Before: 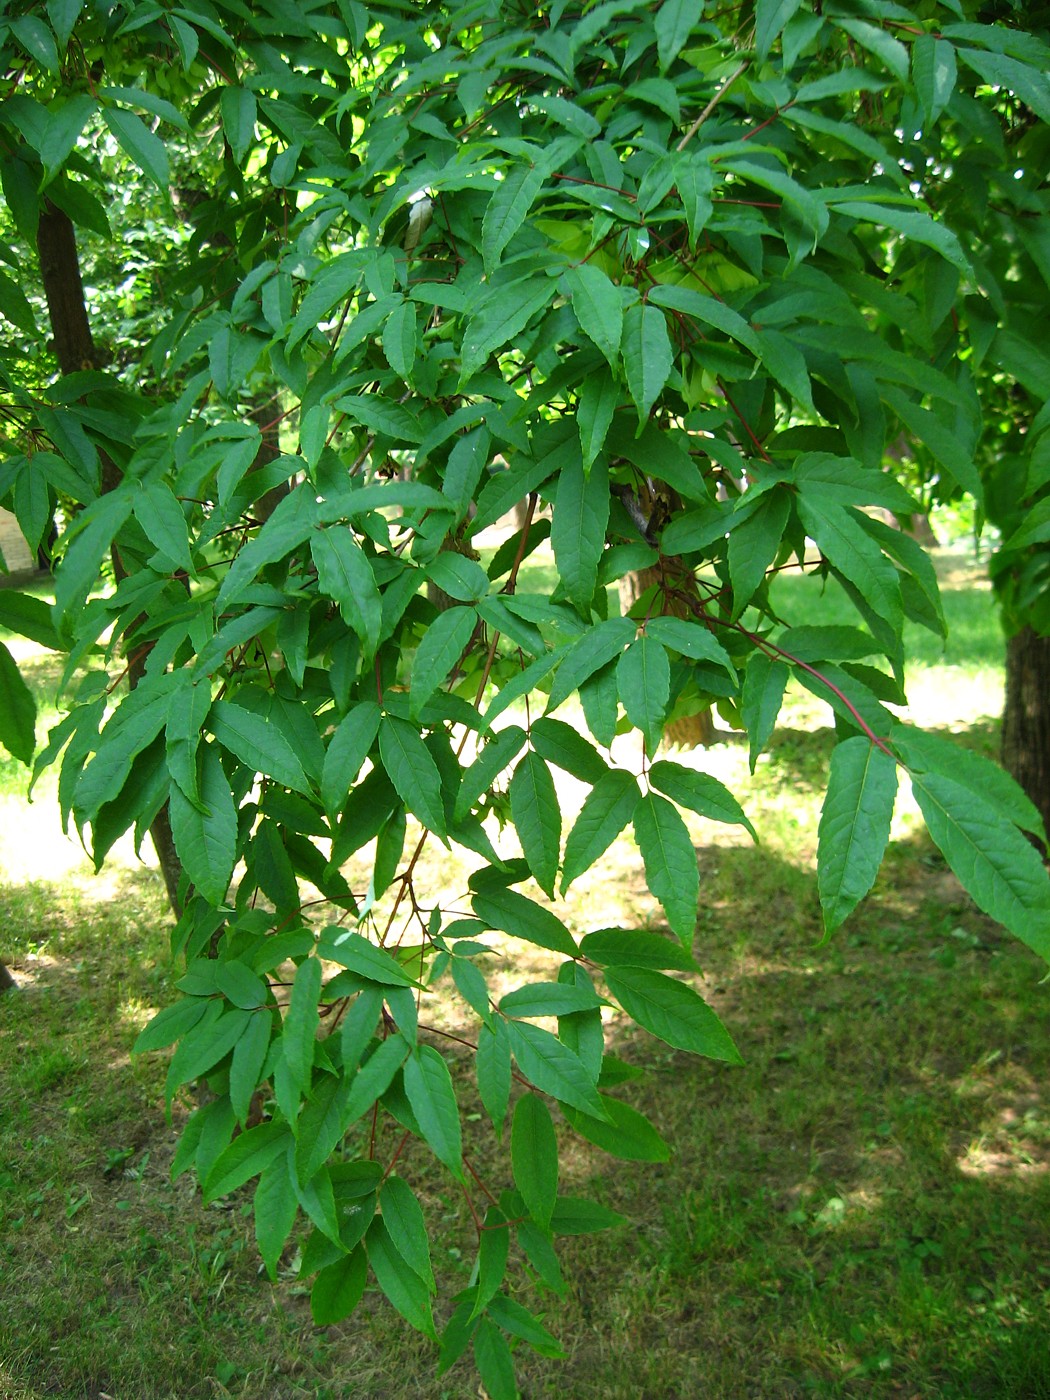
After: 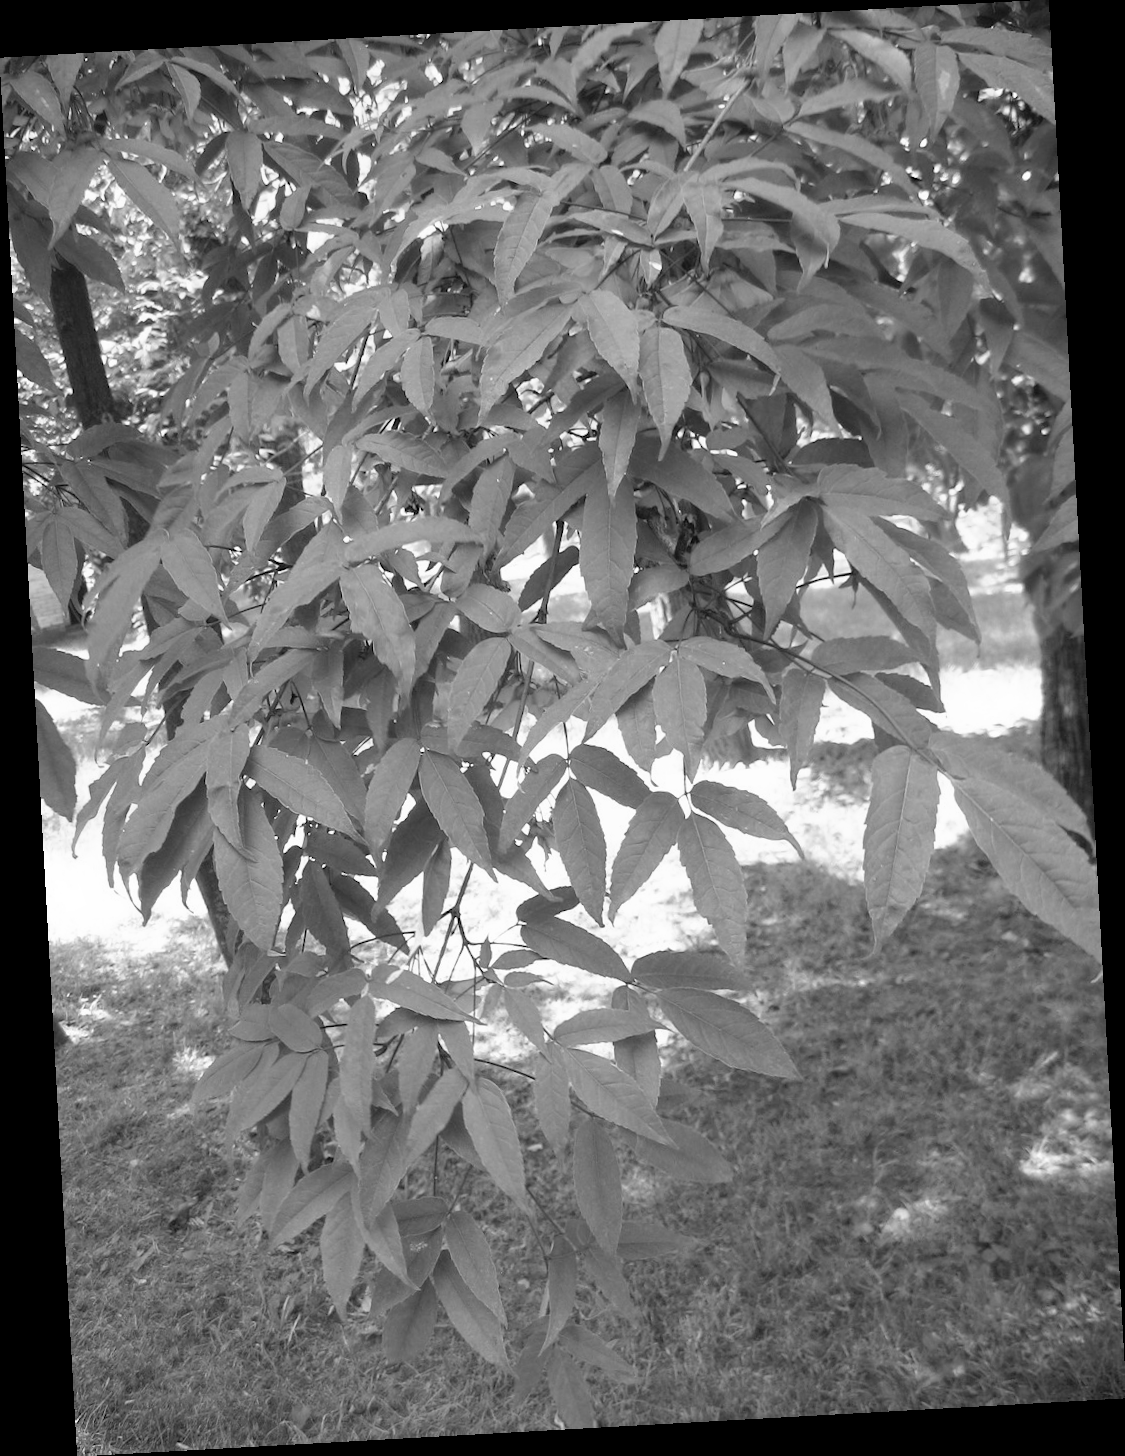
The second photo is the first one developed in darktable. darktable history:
contrast brightness saturation: brightness 0.13
rotate and perspective: rotation -3.18°, automatic cropping off
monochrome: on, module defaults
